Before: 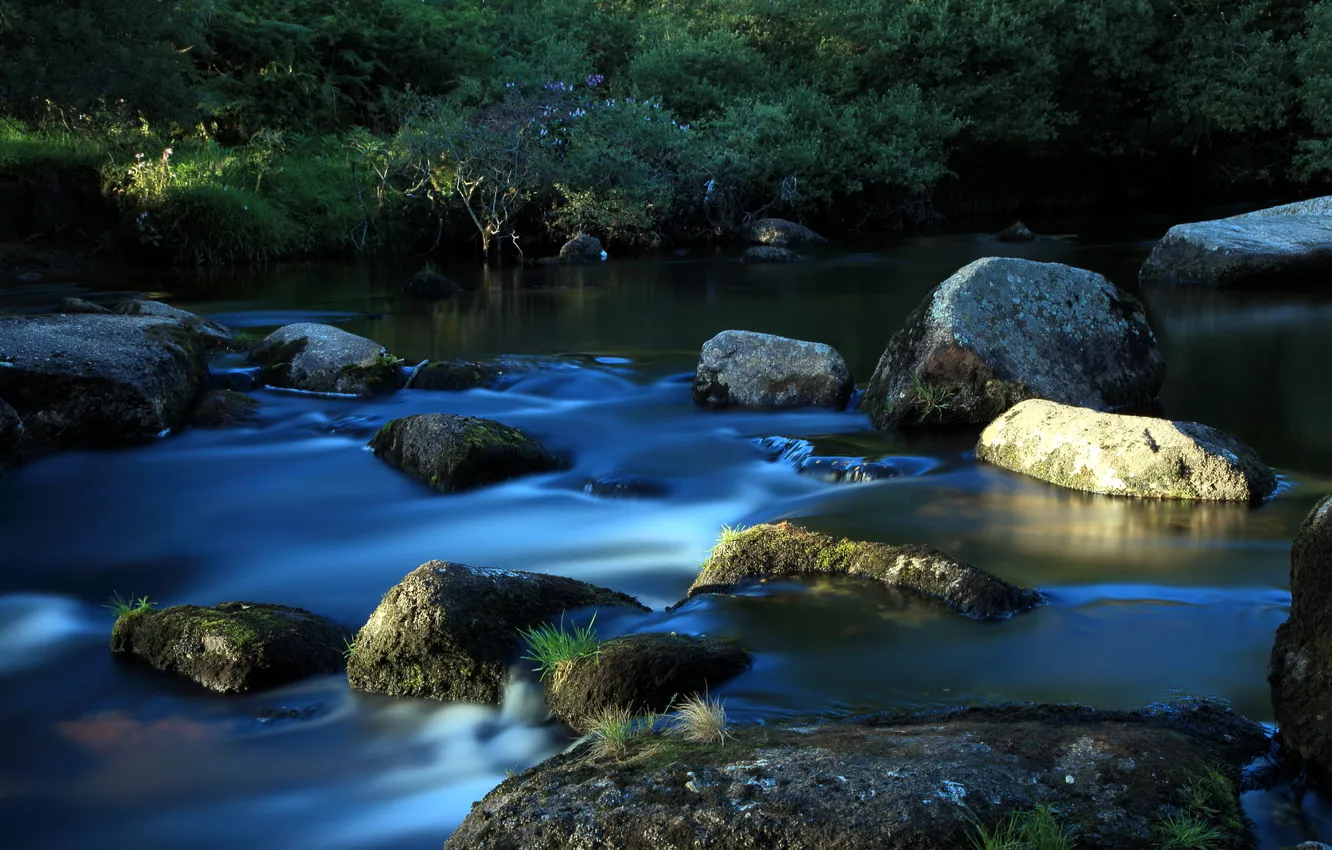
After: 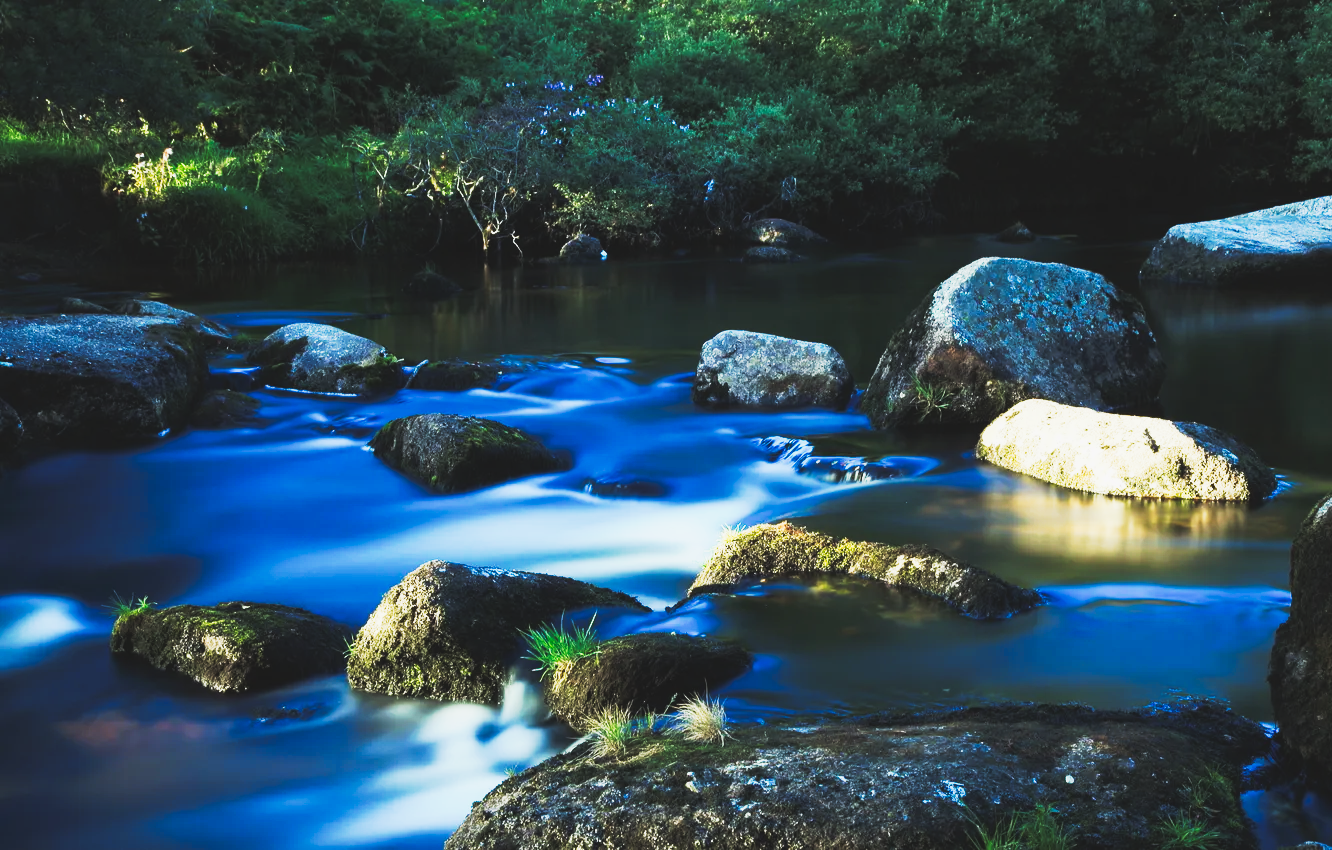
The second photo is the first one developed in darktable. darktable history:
tone equalizer: mask exposure compensation -0.487 EV
tone curve: curves: ch0 [(0, 0.098) (0.262, 0.324) (0.421, 0.59) (0.54, 0.803) (0.725, 0.922) (0.99, 0.974)], preserve colors none
